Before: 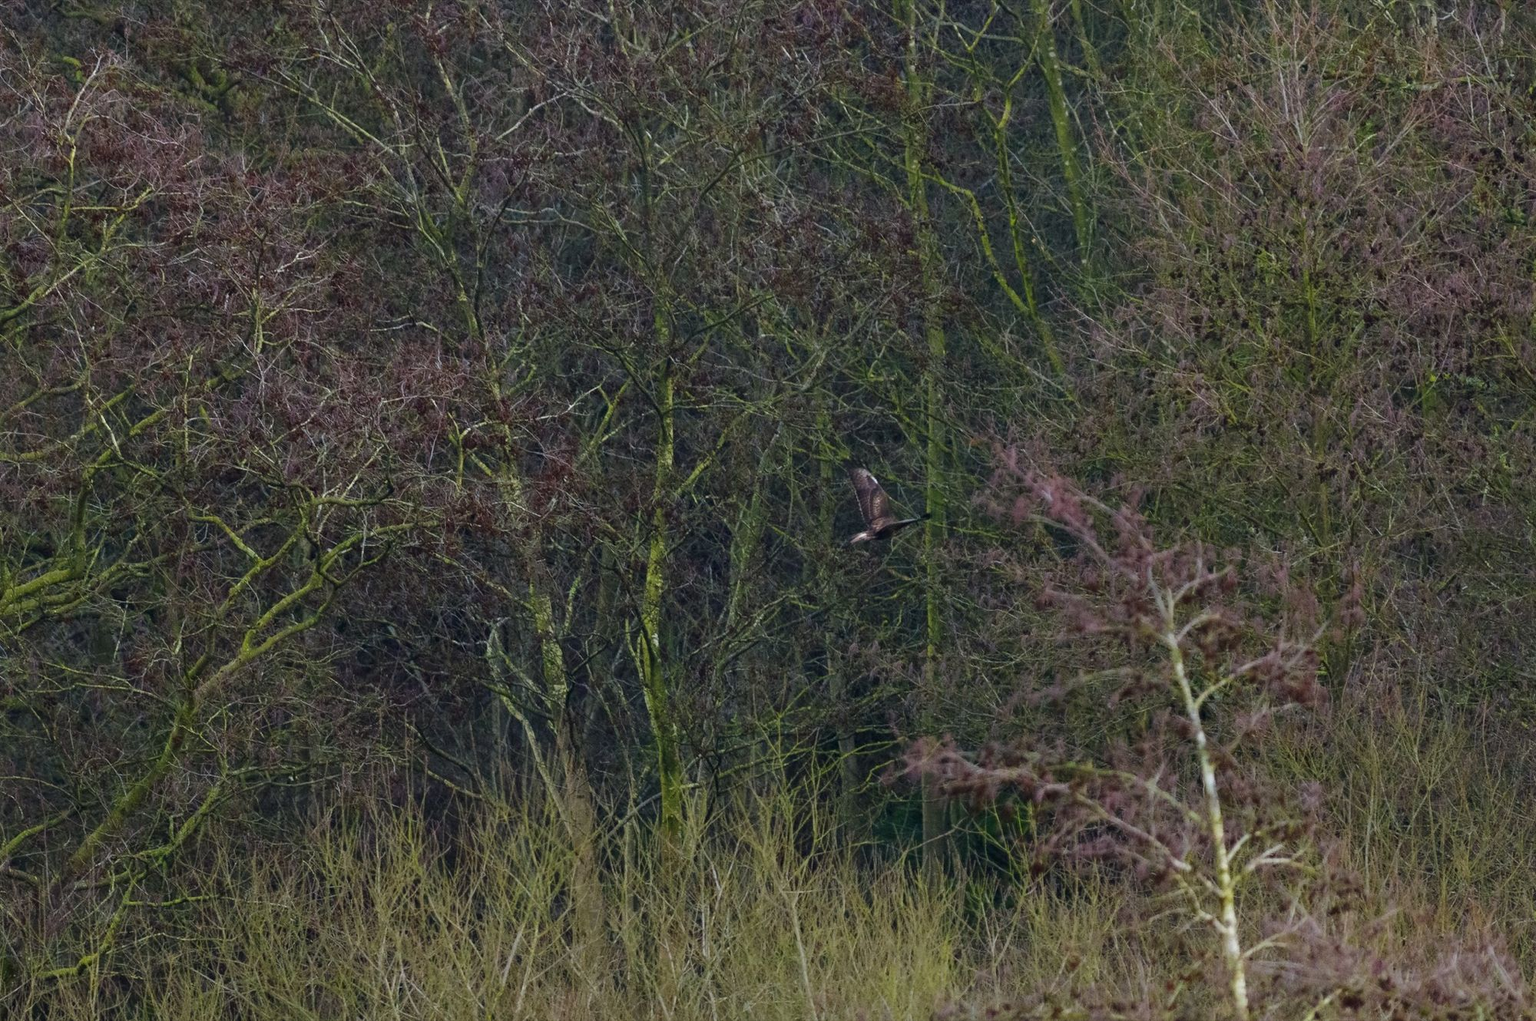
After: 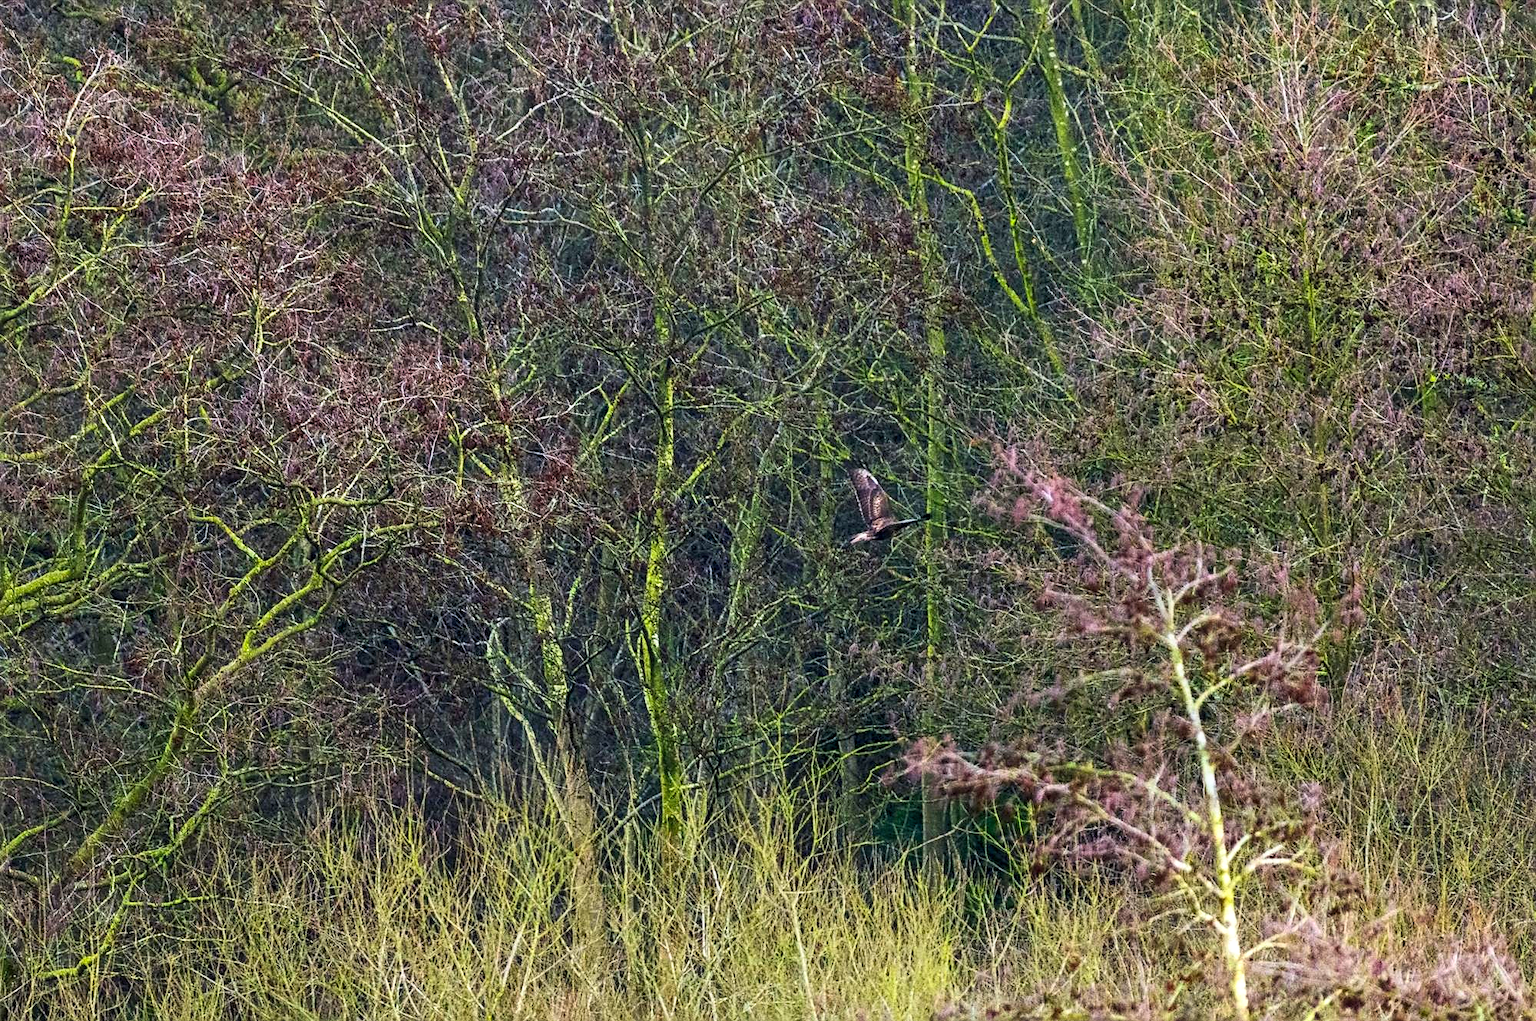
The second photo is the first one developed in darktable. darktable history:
sharpen: amount 0.572
contrast brightness saturation: contrast 0.244, brightness 0.27, saturation 0.379
base curve: curves: ch0 [(0, 0) (0.005, 0.002) (0.193, 0.295) (0.399, 0.664) (0.75, 0.928) (1, 1)], preserve colors none
local contrast: on, module defaults
